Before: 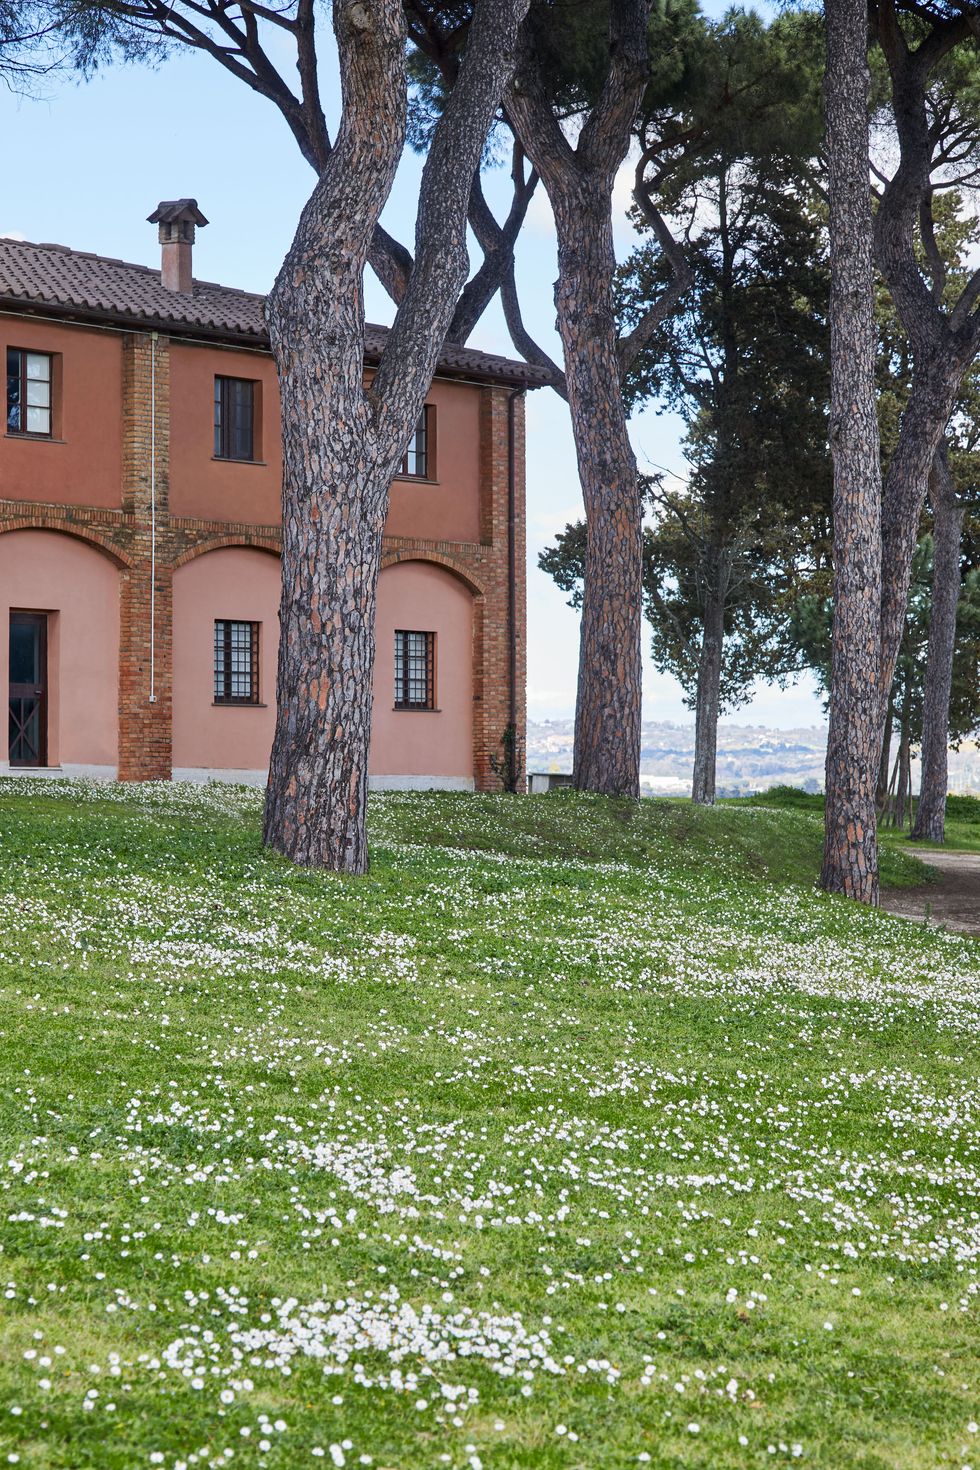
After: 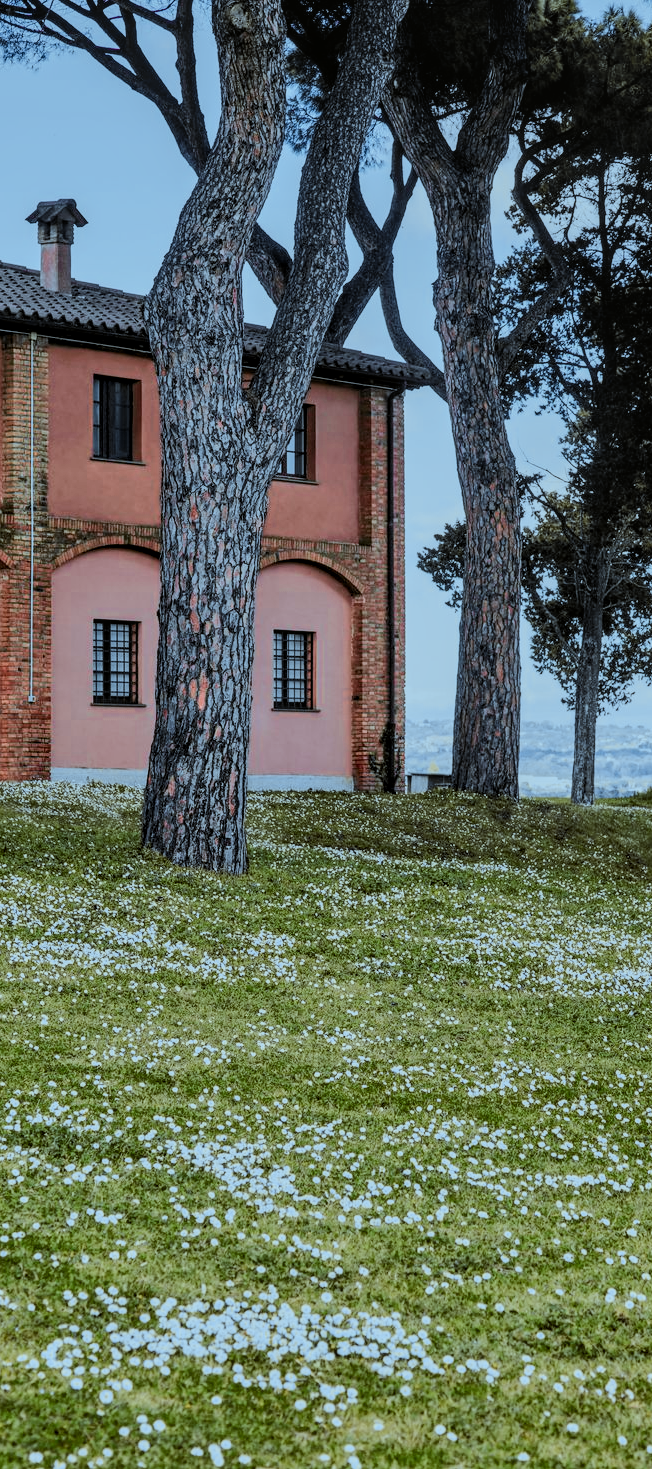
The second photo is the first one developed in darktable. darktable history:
color correction: highlights a* -10.73, highlights b* -19.72
crop and rotate: left 12.527%, right 20.876%
filmic rgb: middle gray luminance 28.92%, black relative exposure -10.34 EV, white relative exposure 5.51 EV, target black luminance 0%, hardness 3.91, latitude 2.22%, contrast 1.121, highlights saturation mix 4.53%, shadows ↔ highlights balance 15.01%, add noise in highlights 0.001, preserve chrominance max RGB, color science v3 (2019), use custom middle-gray values true, contrast in highlights soft
local contrast: detail 130%
tone curve: curves: ch0 [(0, 0.017) (0.239, 0.277) (0.508, 0.593) (0.826, 0.855) (1, 0.945)]; ch1 [(0, 0) (0.401, 0.42) (0.442, 0.47) (0.492, 0.498) (0.511, 0.504) (0.555, 0.586) (0.681, 0.739) (1, 1)]; ch2 [(0, 0) (0.411, 0.433) (0.5, 0.504) (0.545, 0.574) (1, 1)], color space Lab, independent channels, preserve colors none
color zones: curves: ch0 [(0, 0.465) (0.092, 0.596) (0.289, 0.464) (0.429, 0.453) (0.571, 0.464) (0.714, 0.455) (0.857, 0.462) (1, 0.465)]
